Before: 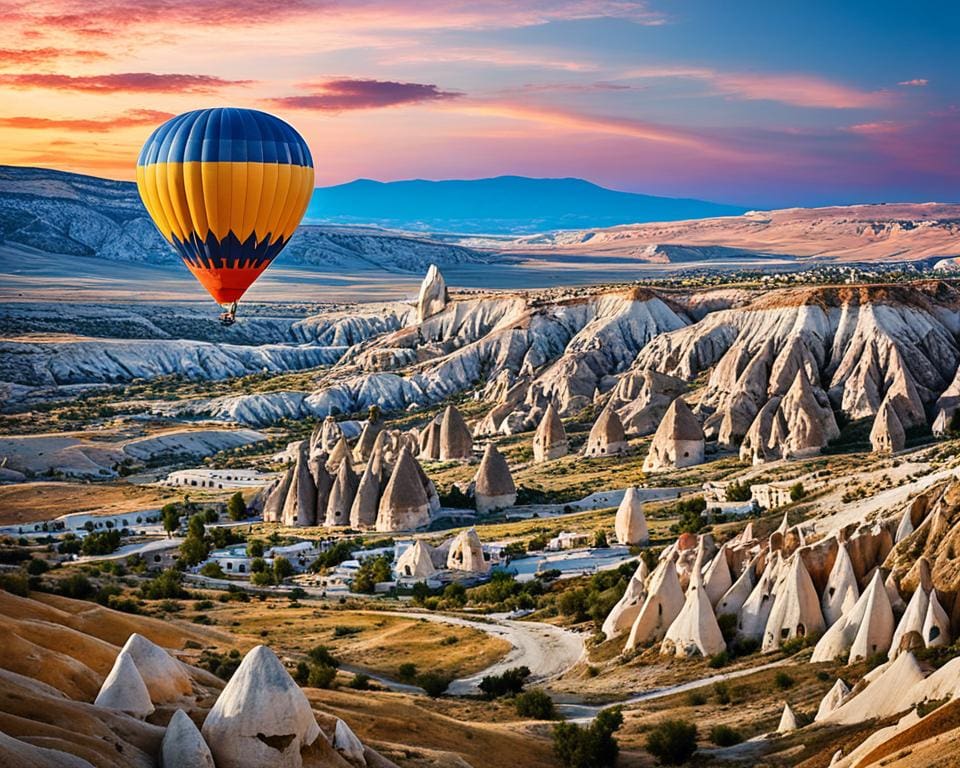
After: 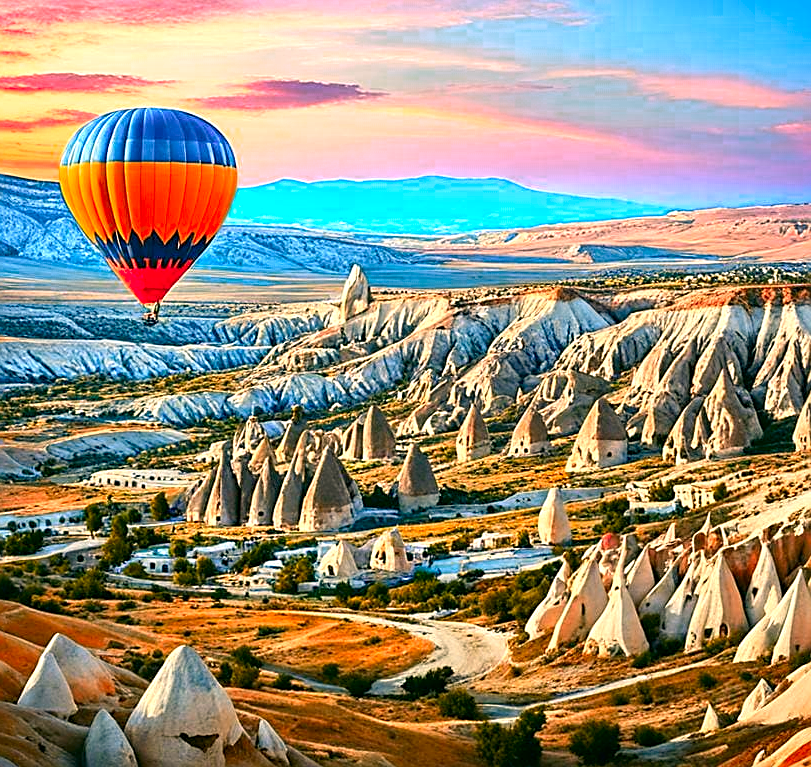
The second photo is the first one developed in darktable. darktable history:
color zones: curves: ch0 [(0.473, 0.374) (0.742, 0.784)]; ch1 [(0.354, 0.737) (0.742, 0.705)]; ch2 [(0.318, 0.421) (0.758, 0.532)]
sharpen: on, module defaults
exposure: black level correction 0.001, exposure 0.499 EV, compensate highlight preservation false
color correction: highlights a* -0.529, highlights b* 9.26, shadows a* -9.11, shadows b* 0.554
crop: left 8.078%, right 7.404%
